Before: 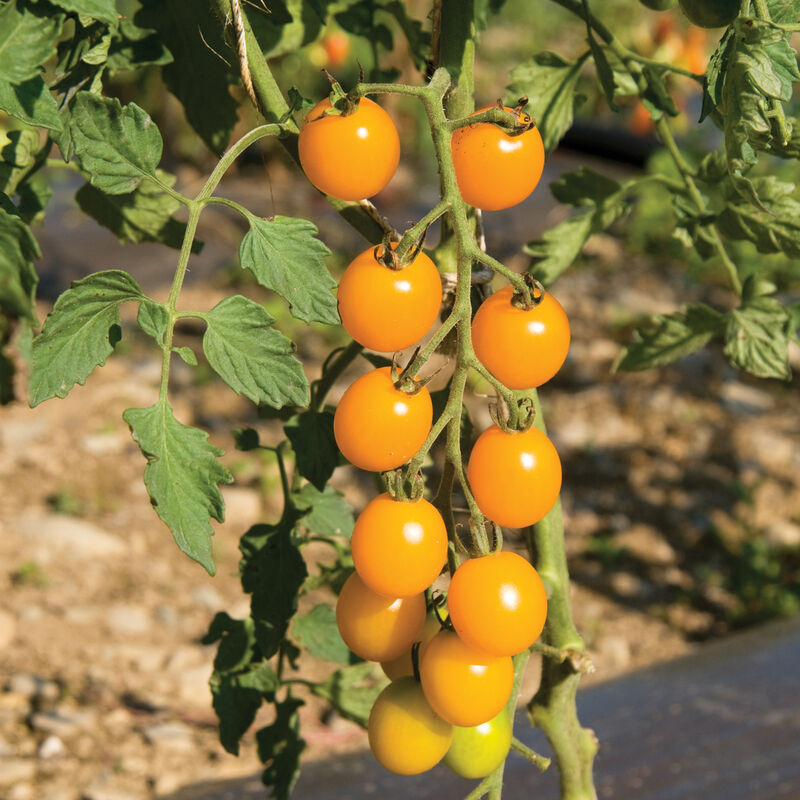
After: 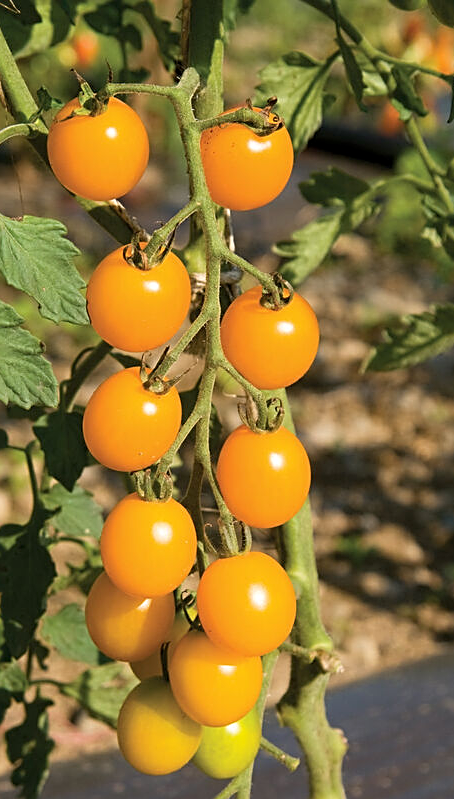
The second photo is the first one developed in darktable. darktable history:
crop: left 31.474%, top 0.023%, right 11.703%
exposure: black level correction 0.001, compensate highlight preservation false
sharpen: amount 0.542
